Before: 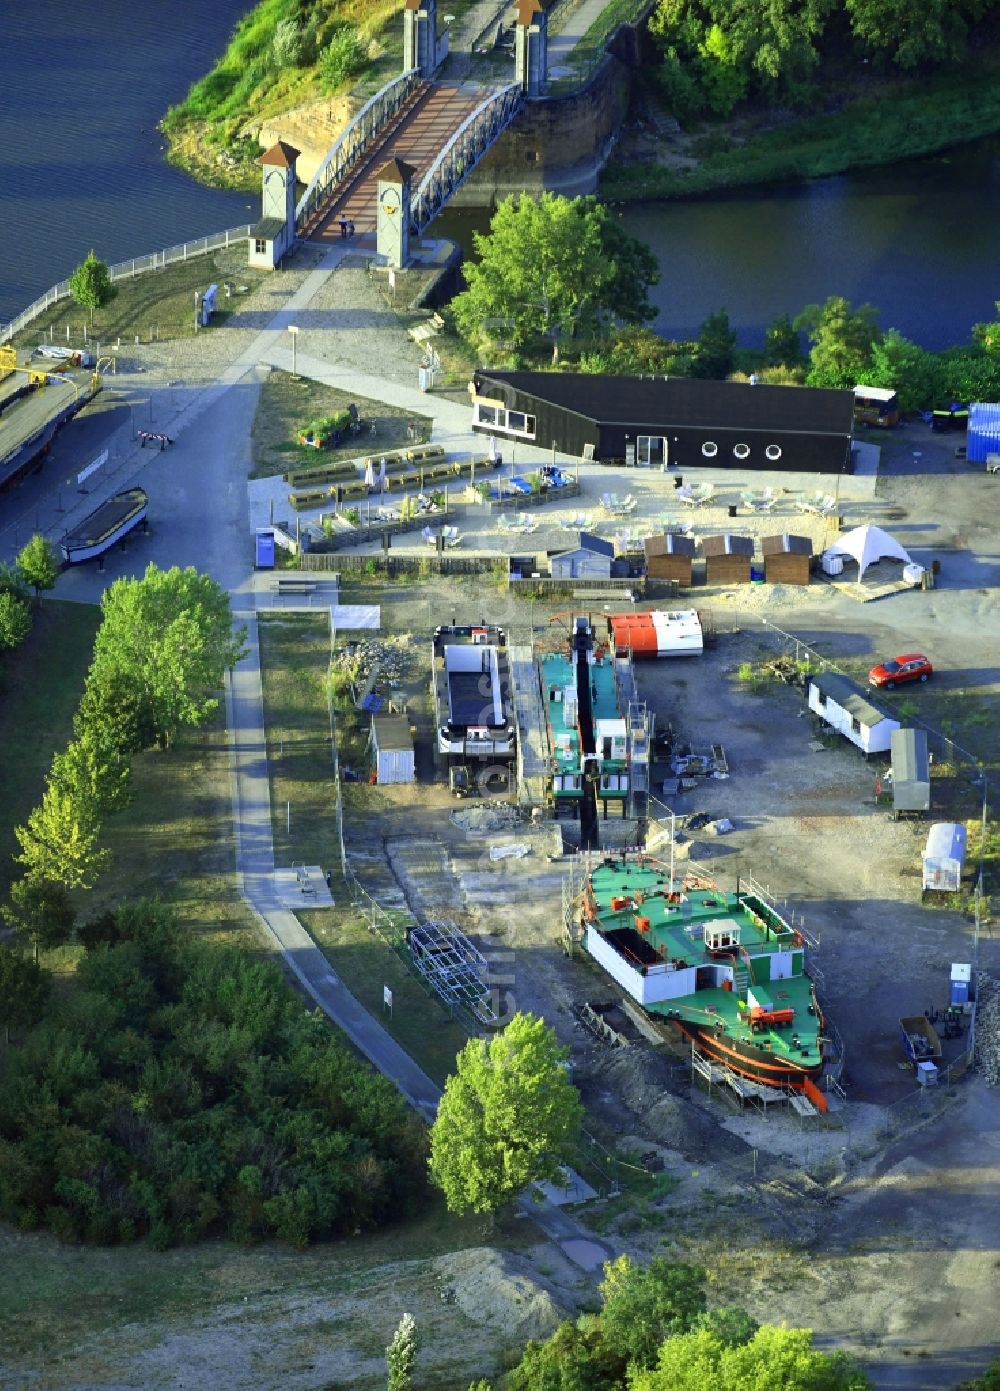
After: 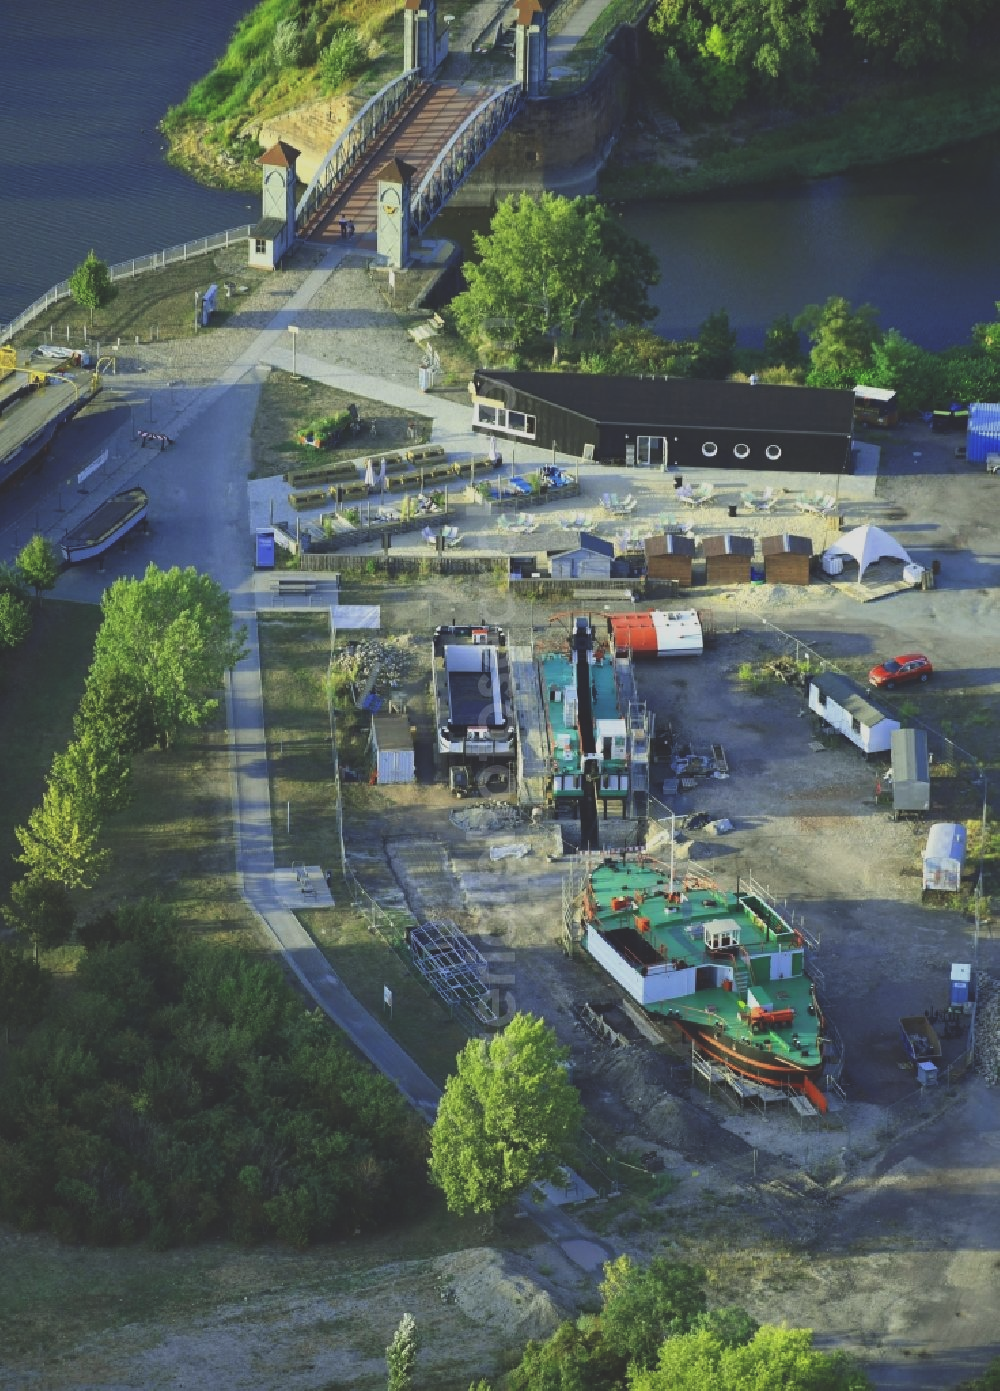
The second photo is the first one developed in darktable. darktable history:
exposure: black level correction -0.034, exposure -0.495 EV, compensate highlight preservation false
